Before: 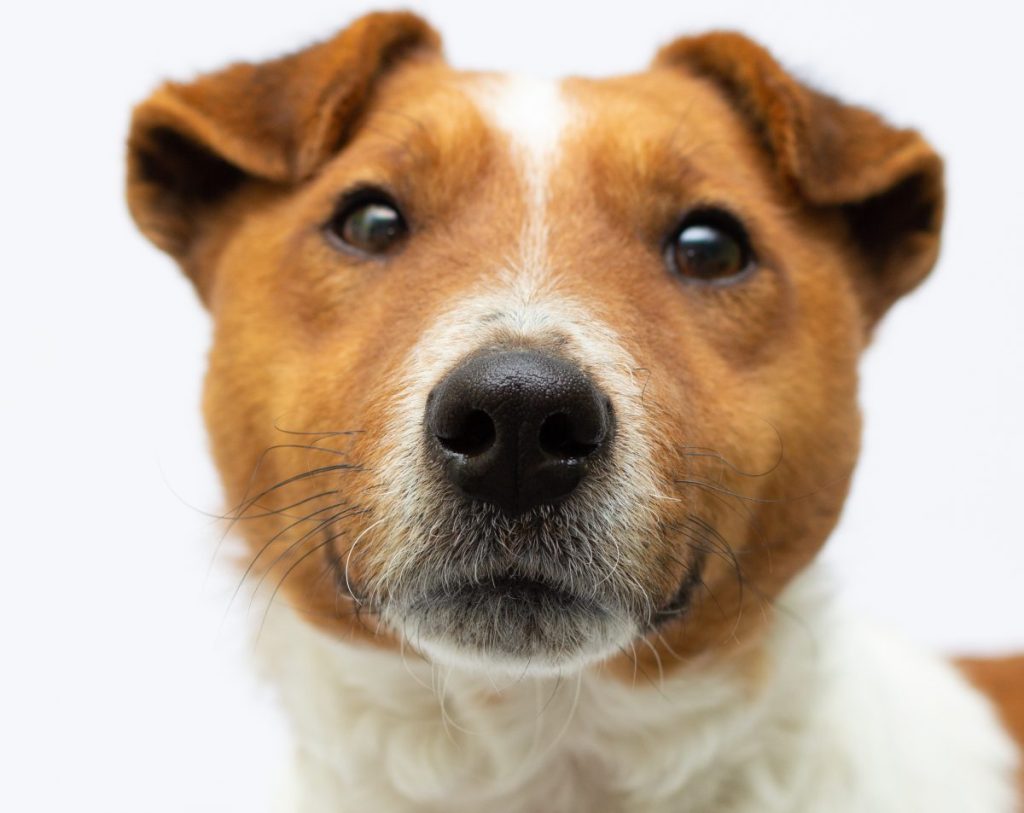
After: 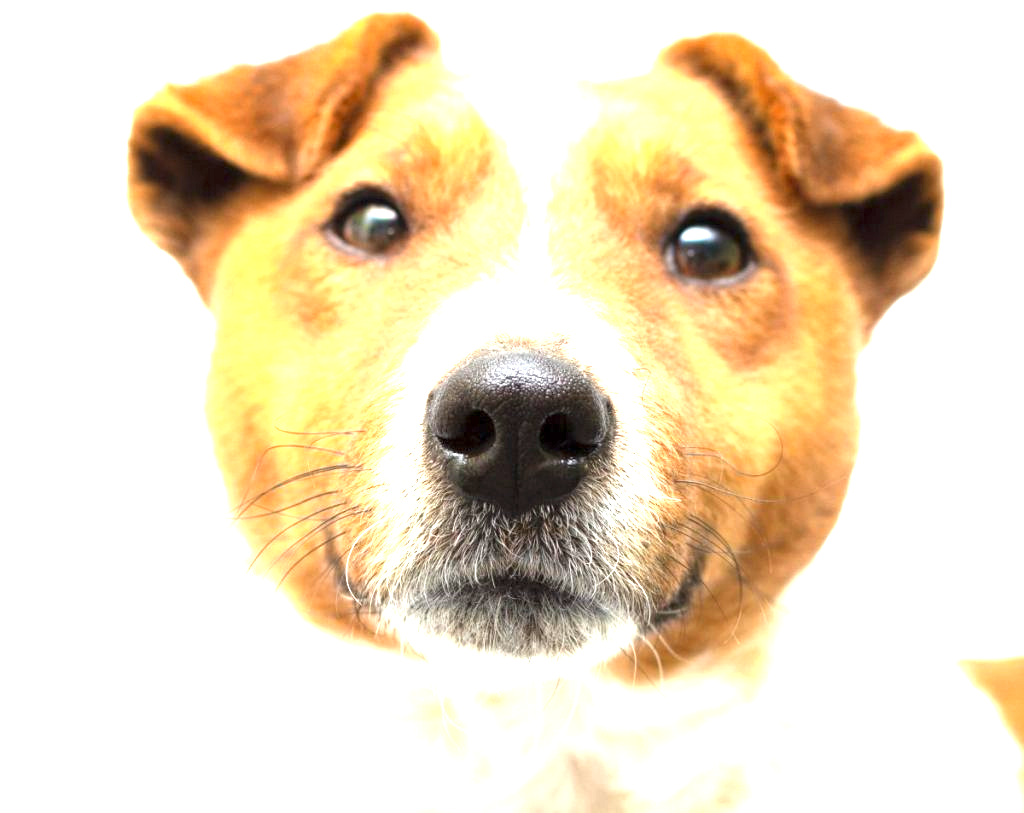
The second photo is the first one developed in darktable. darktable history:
local contrast: highlights 100%, shadows 100%, detail 120%, midtone range 0.2
exposure: black level correction 0, exposure 1.9 EV, compensate highlight preservation false
